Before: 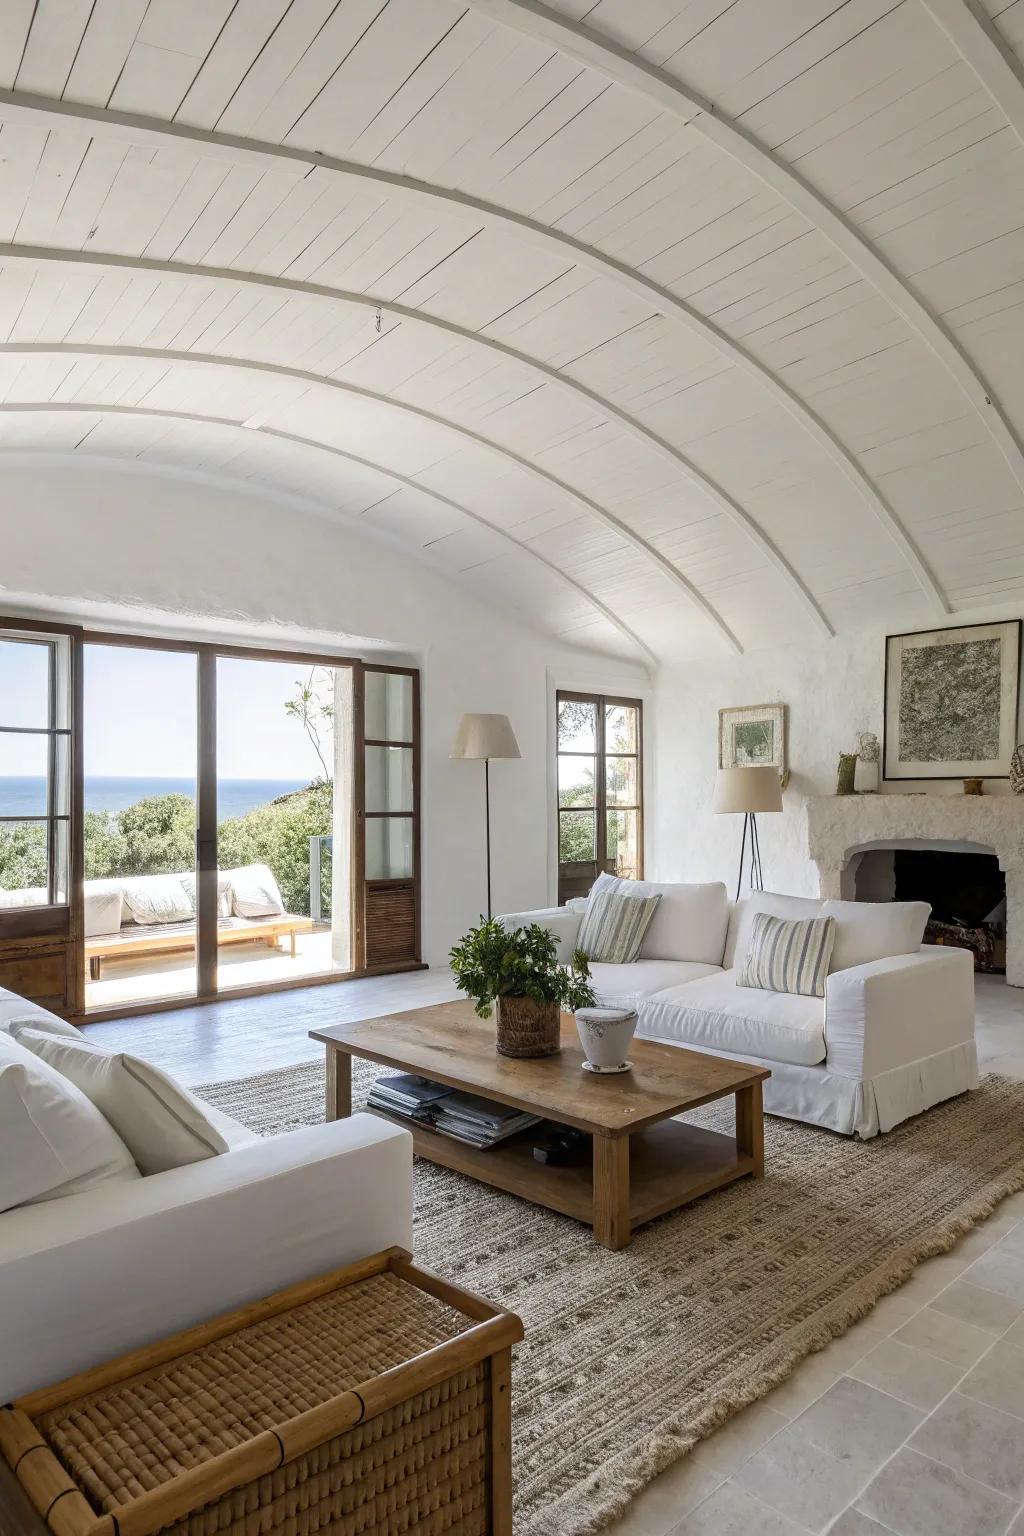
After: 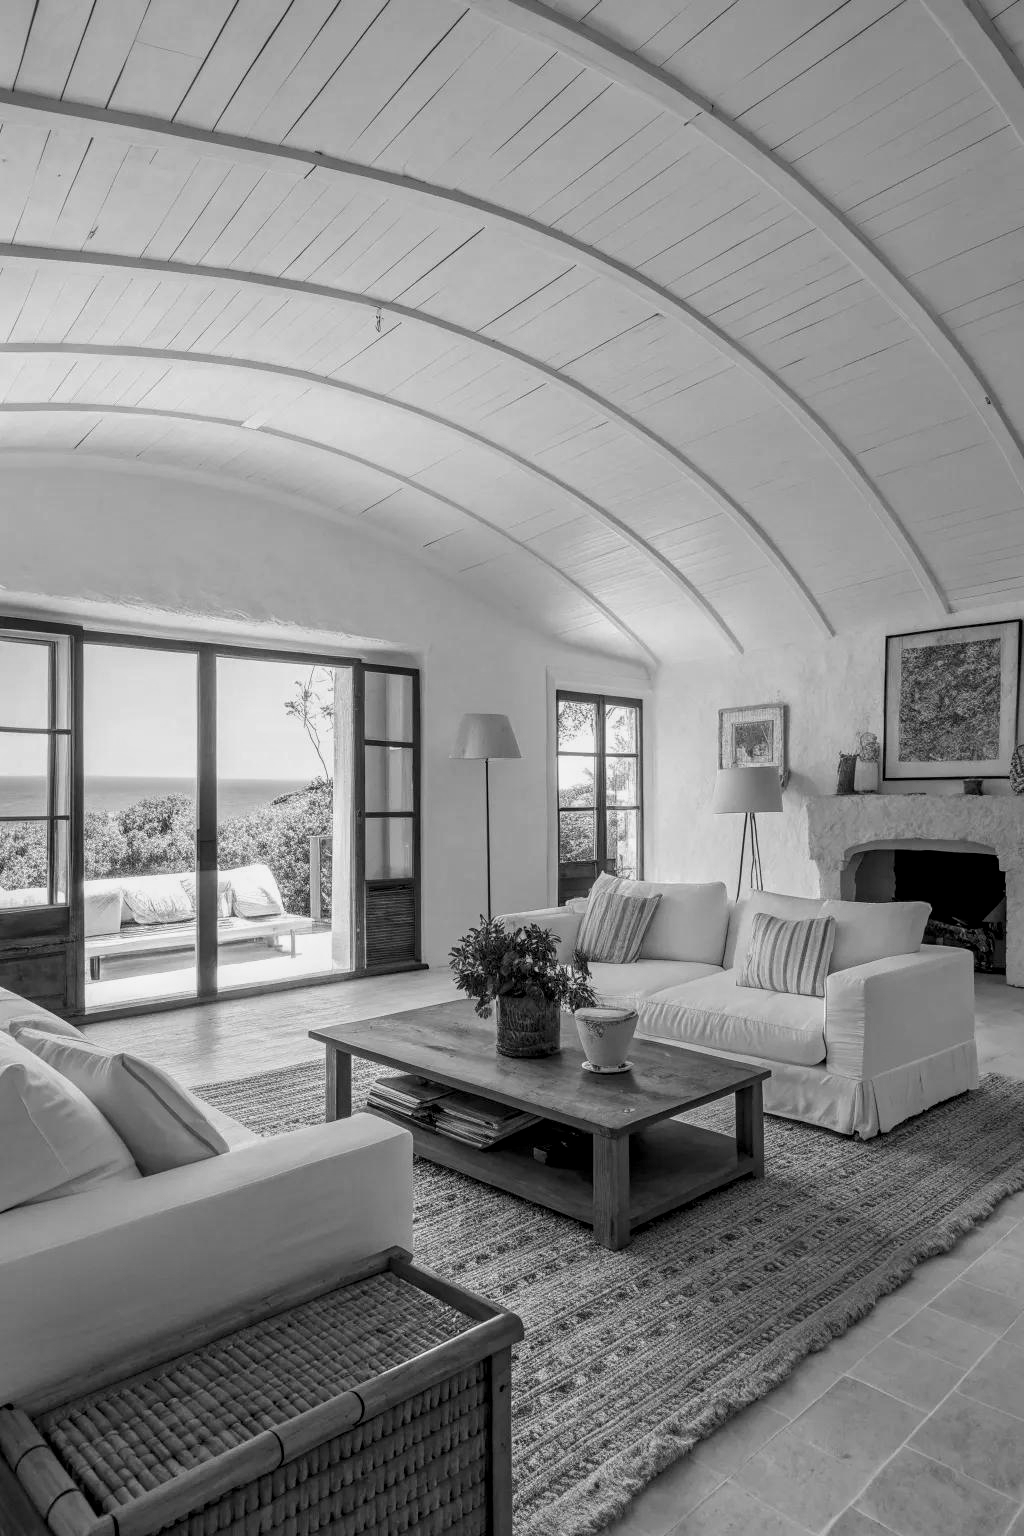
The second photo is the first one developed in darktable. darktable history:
local contrast: detail 130%
exposure: exposure -0.048 EV, compensate highlight preservation false
monochrome: a 26.22, b 42.67, size 0.8
